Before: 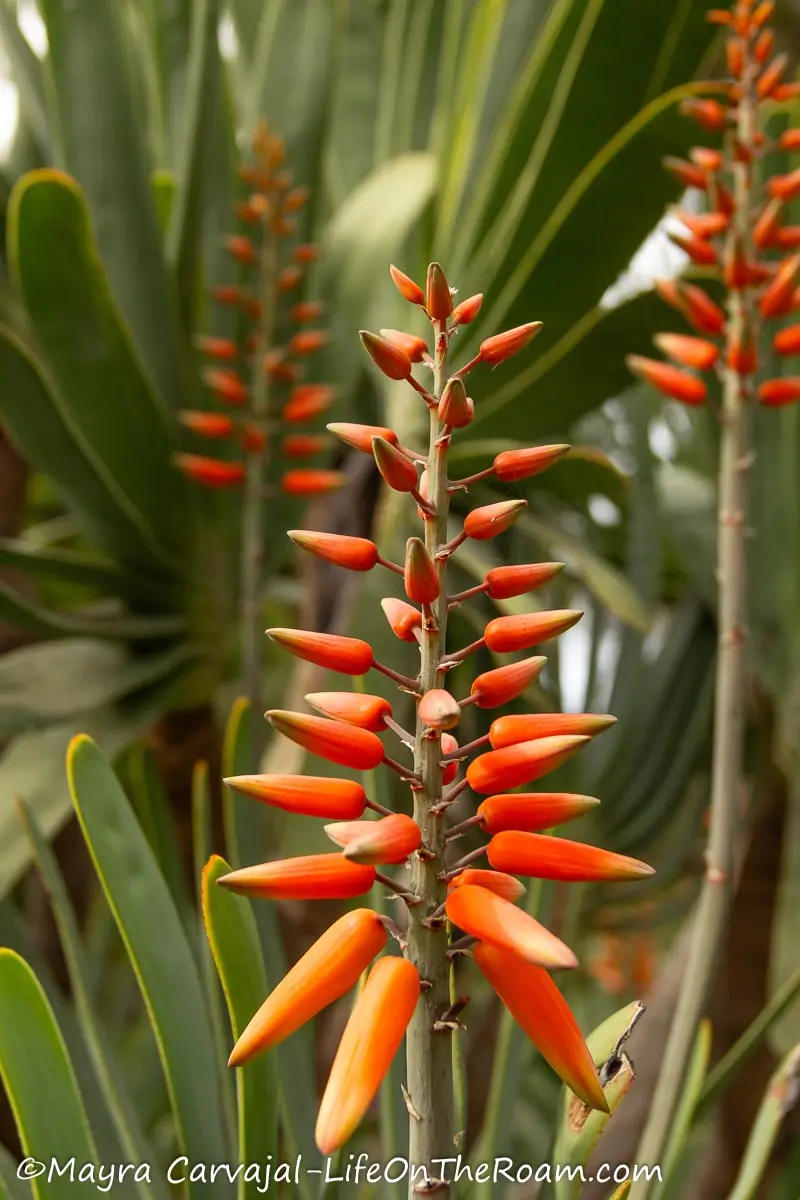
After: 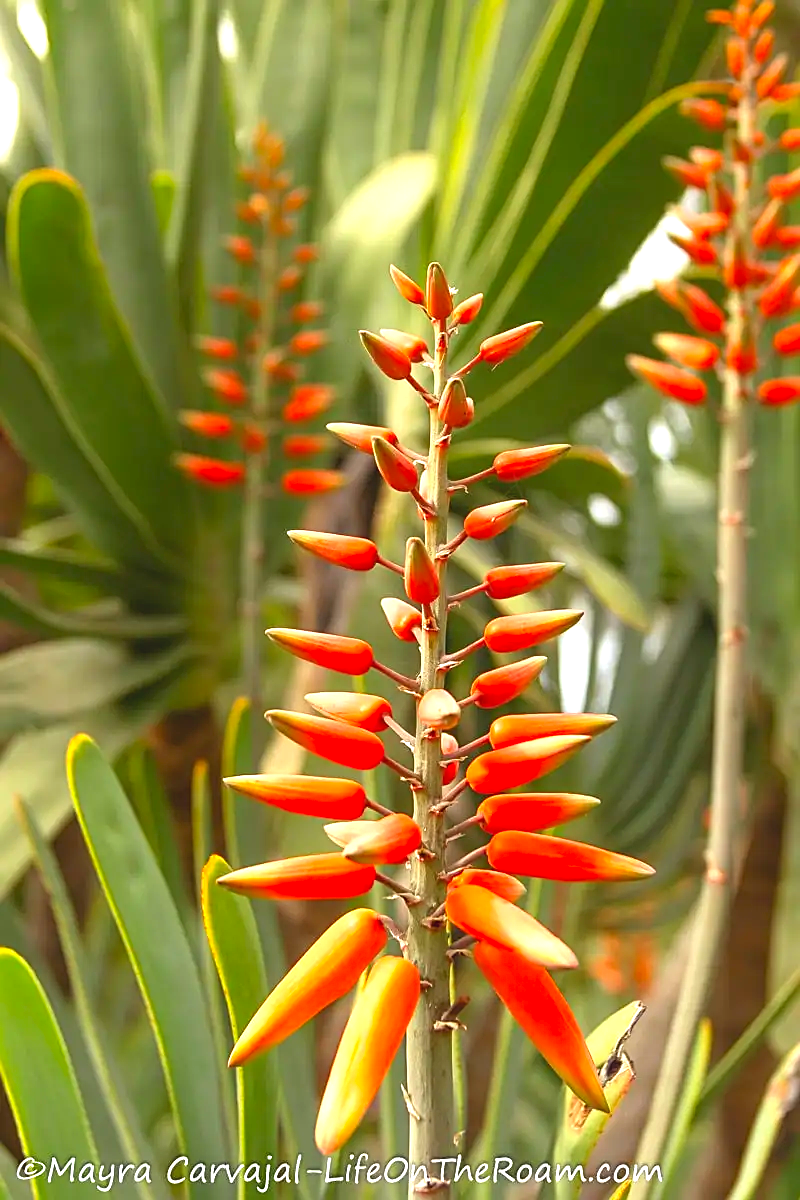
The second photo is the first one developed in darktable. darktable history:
exposure: black level correction 0, exposure 1.2 EV, compensate exposure bias true, compensate highlight preservation false
sharpen: on, module defaults
contrast brightness saturation: saturation 0.122
local contrast: highlights 68%, shadows 68%, detail 80%, midtone range 0.33
